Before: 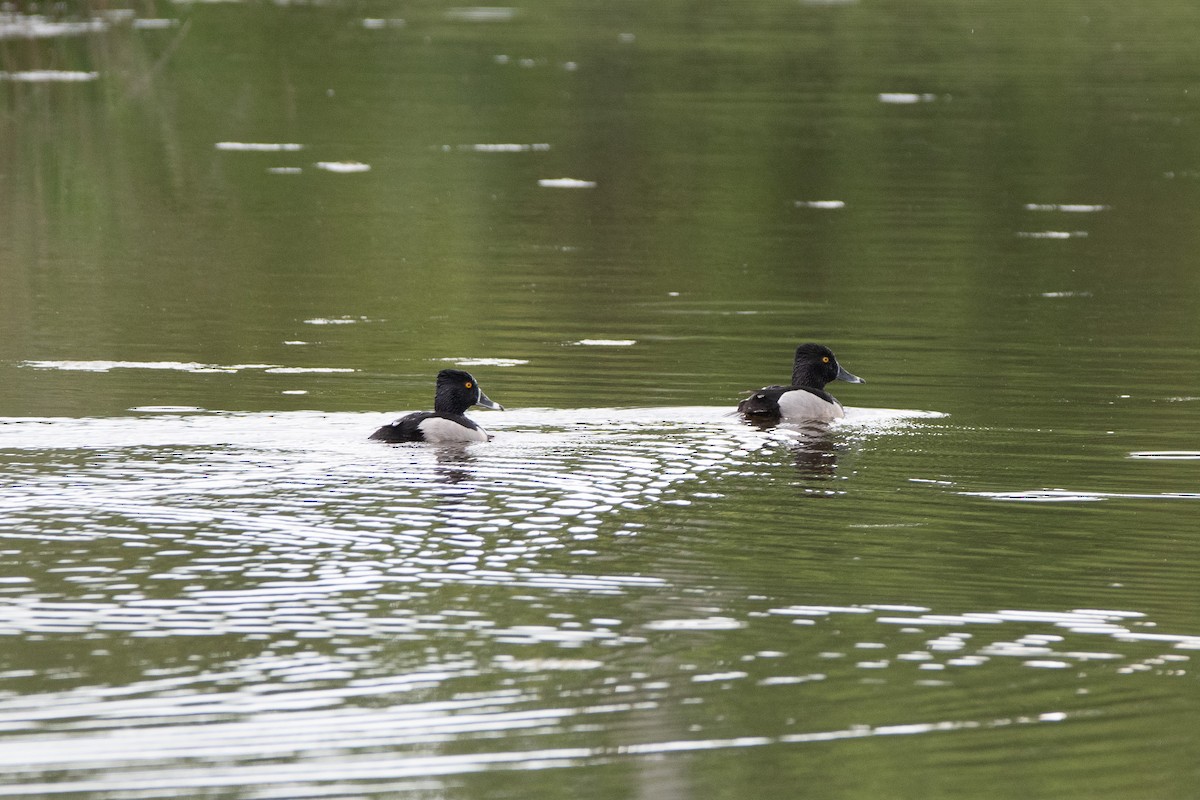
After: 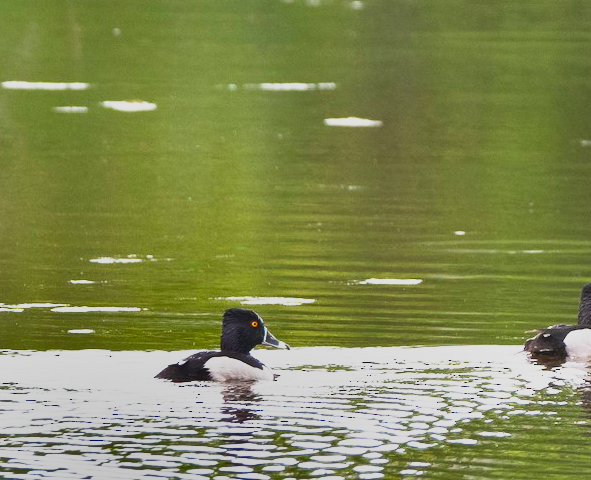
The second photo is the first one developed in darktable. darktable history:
shadows and highlights: shadows 19.13, highlights -83.41, soften with gaussian
crop: left 17.835%, top 7.675%, right 32.881%, bottom 32.213%
color balance: contrast 10%
contrast brightness saturation: contrast -0.19, saturation 0.19
base curve: curves: ch0 [(0, 0) (0.495, 0.917) (1, 1)], preserve colors none
